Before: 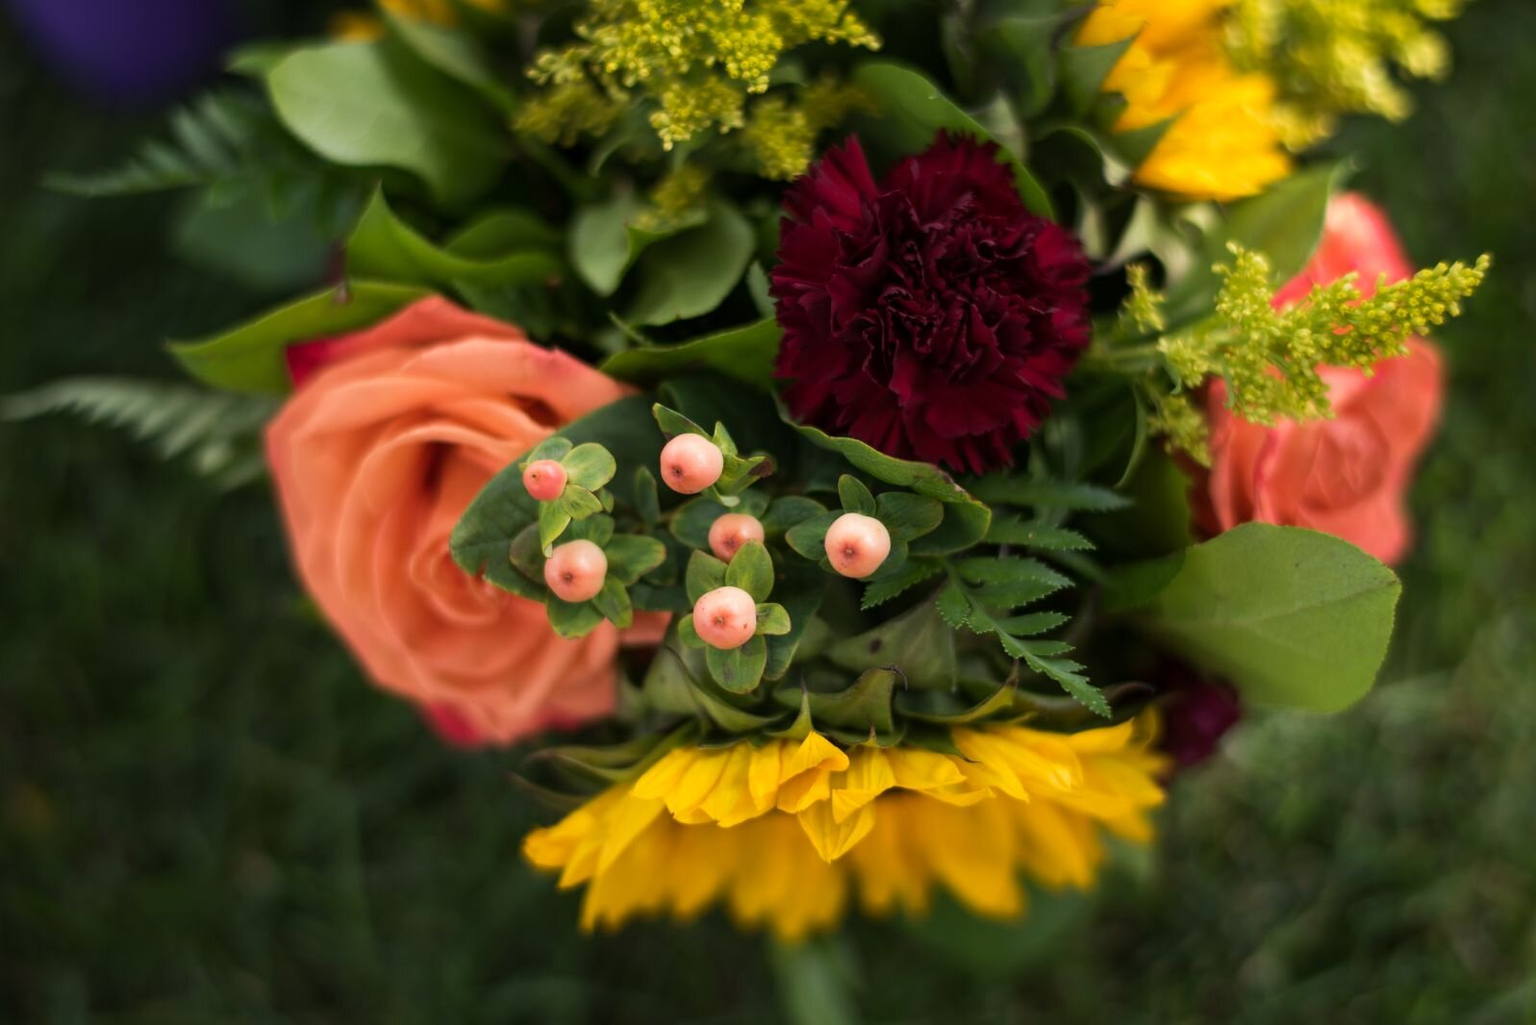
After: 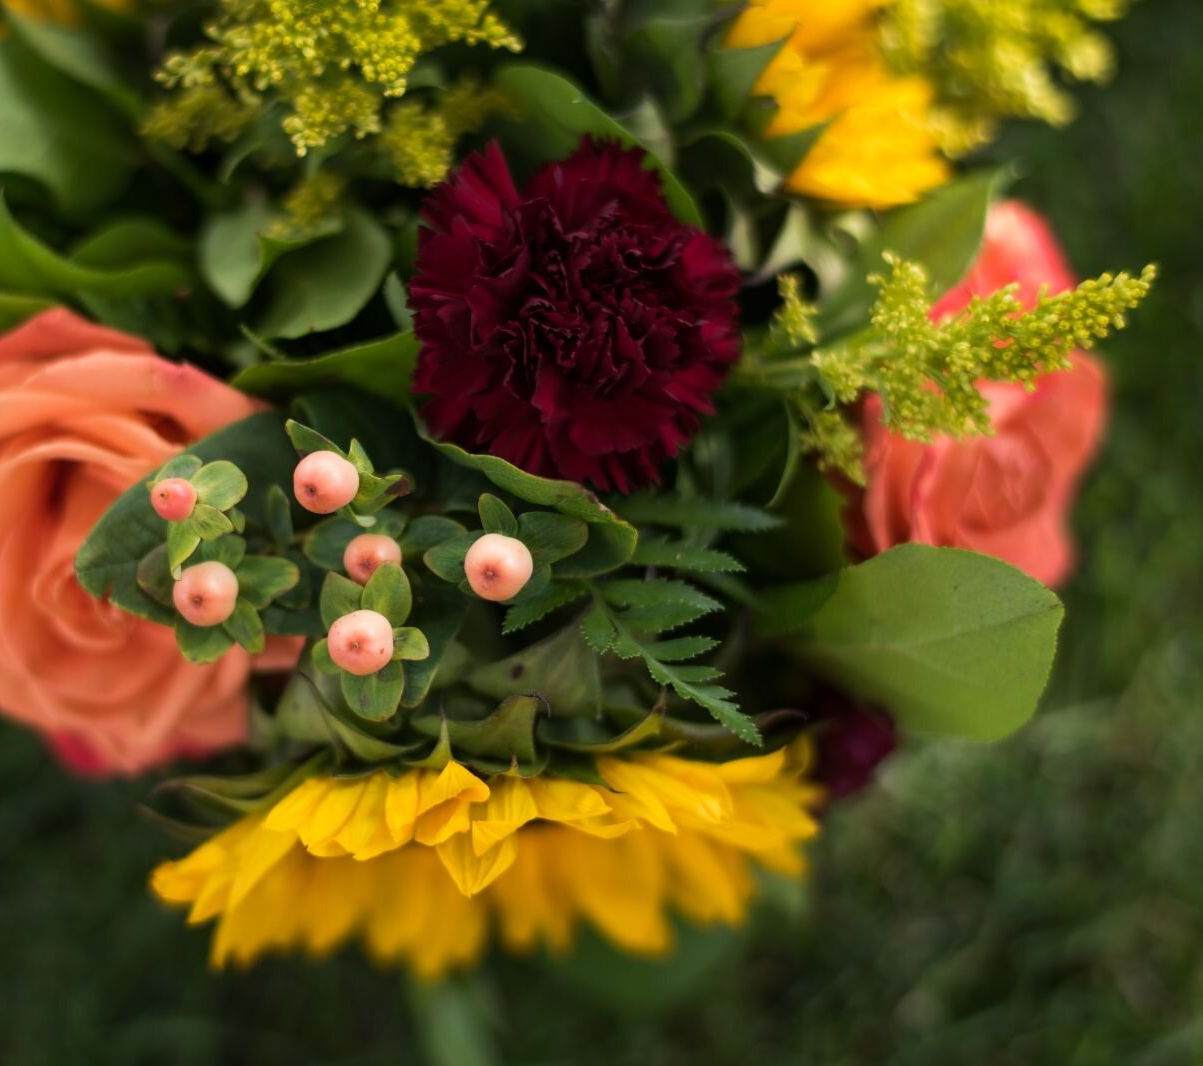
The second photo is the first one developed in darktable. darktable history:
crop and rotate: left 24.643%
